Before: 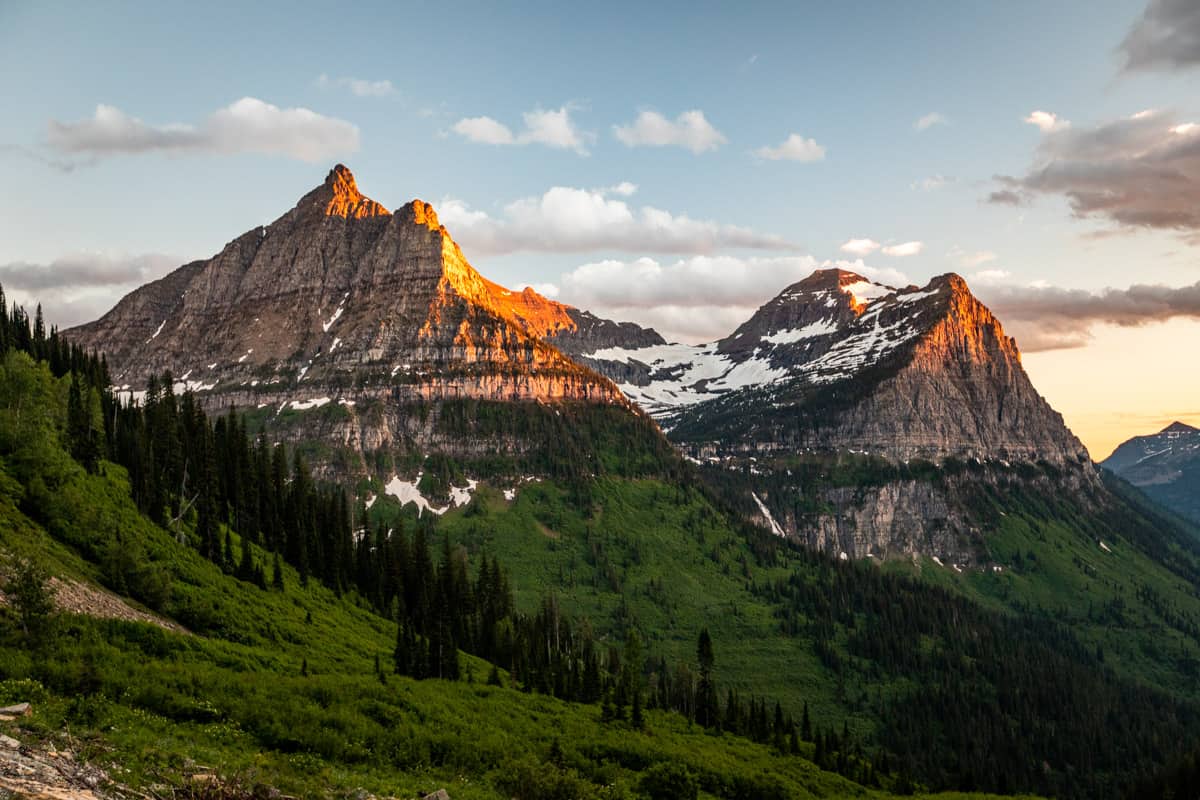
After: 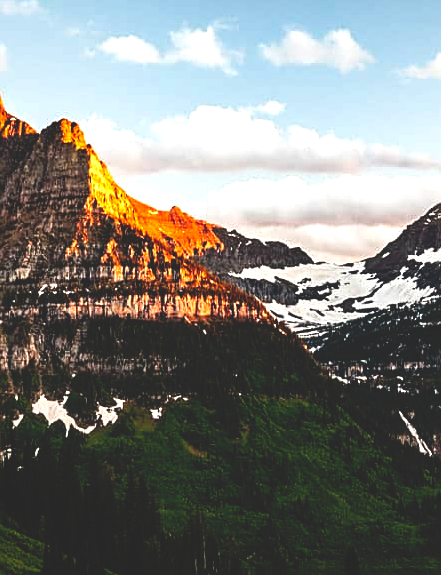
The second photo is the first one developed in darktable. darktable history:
exposure: exposure 0.584 EV, compensate highlight preservation false
sharpen: on, module defaults
crop and rotate: left 29.44%, top 10.159%, right 33.735%, bottom 17.862%
base curve: curves: ch0 [(0, 0.02) (0.083, 0.036) (1, 1)], preserve colors none
